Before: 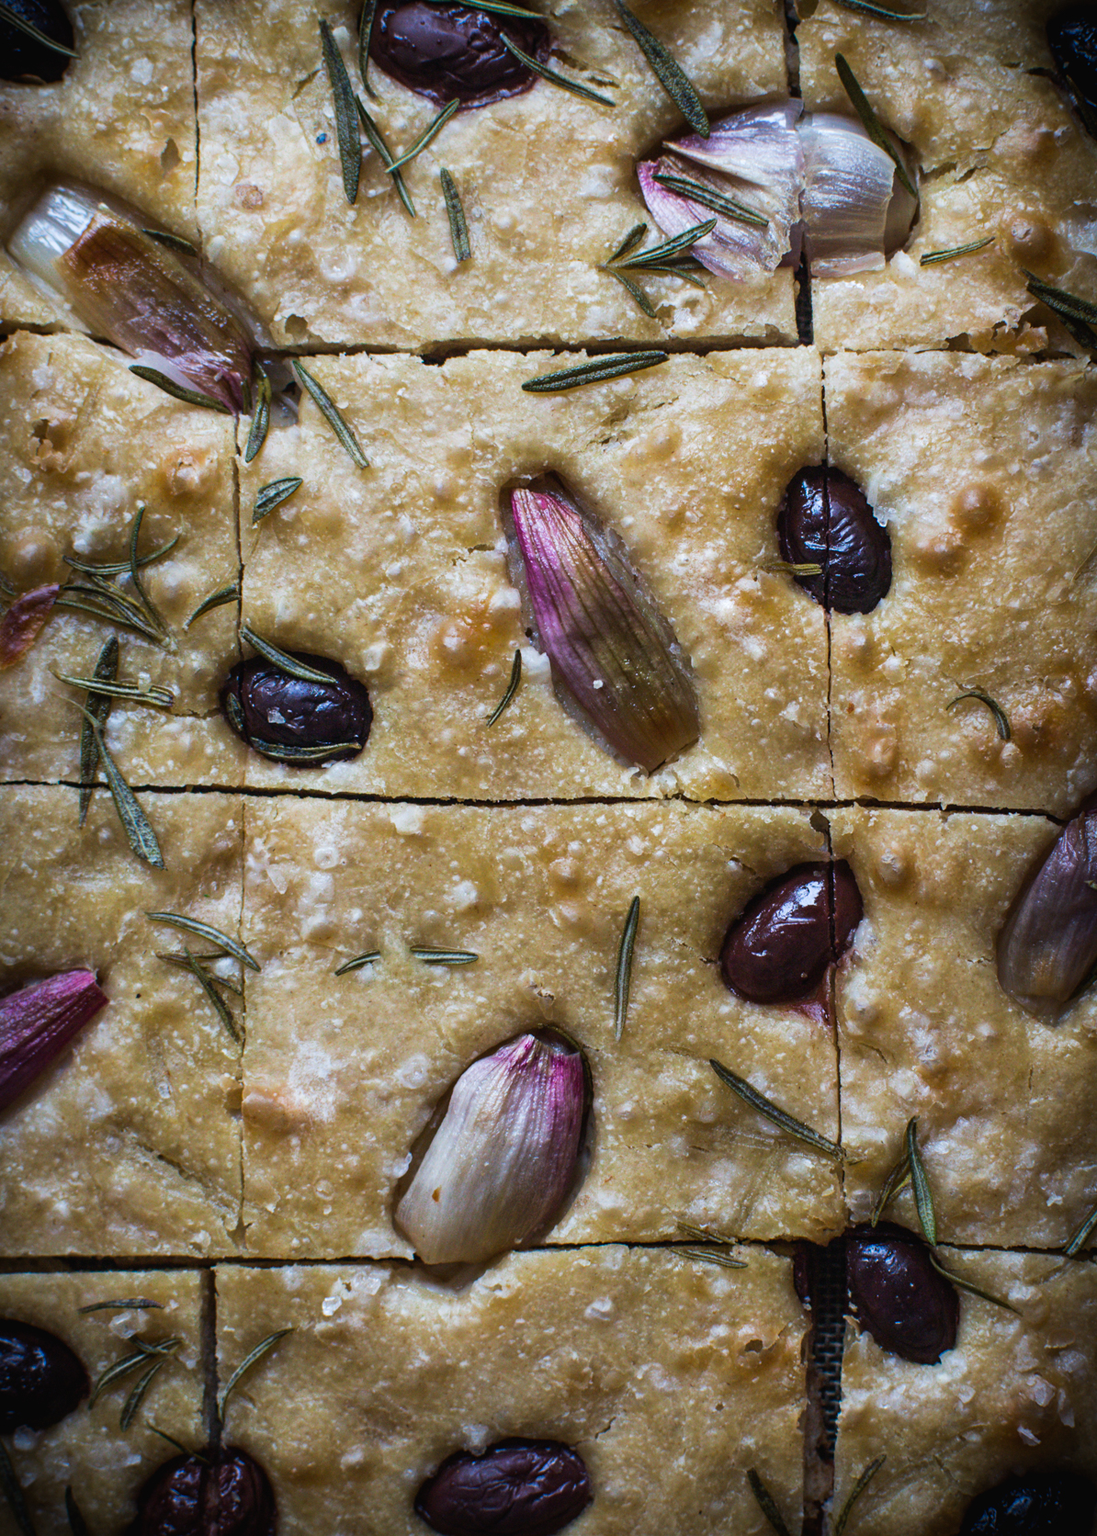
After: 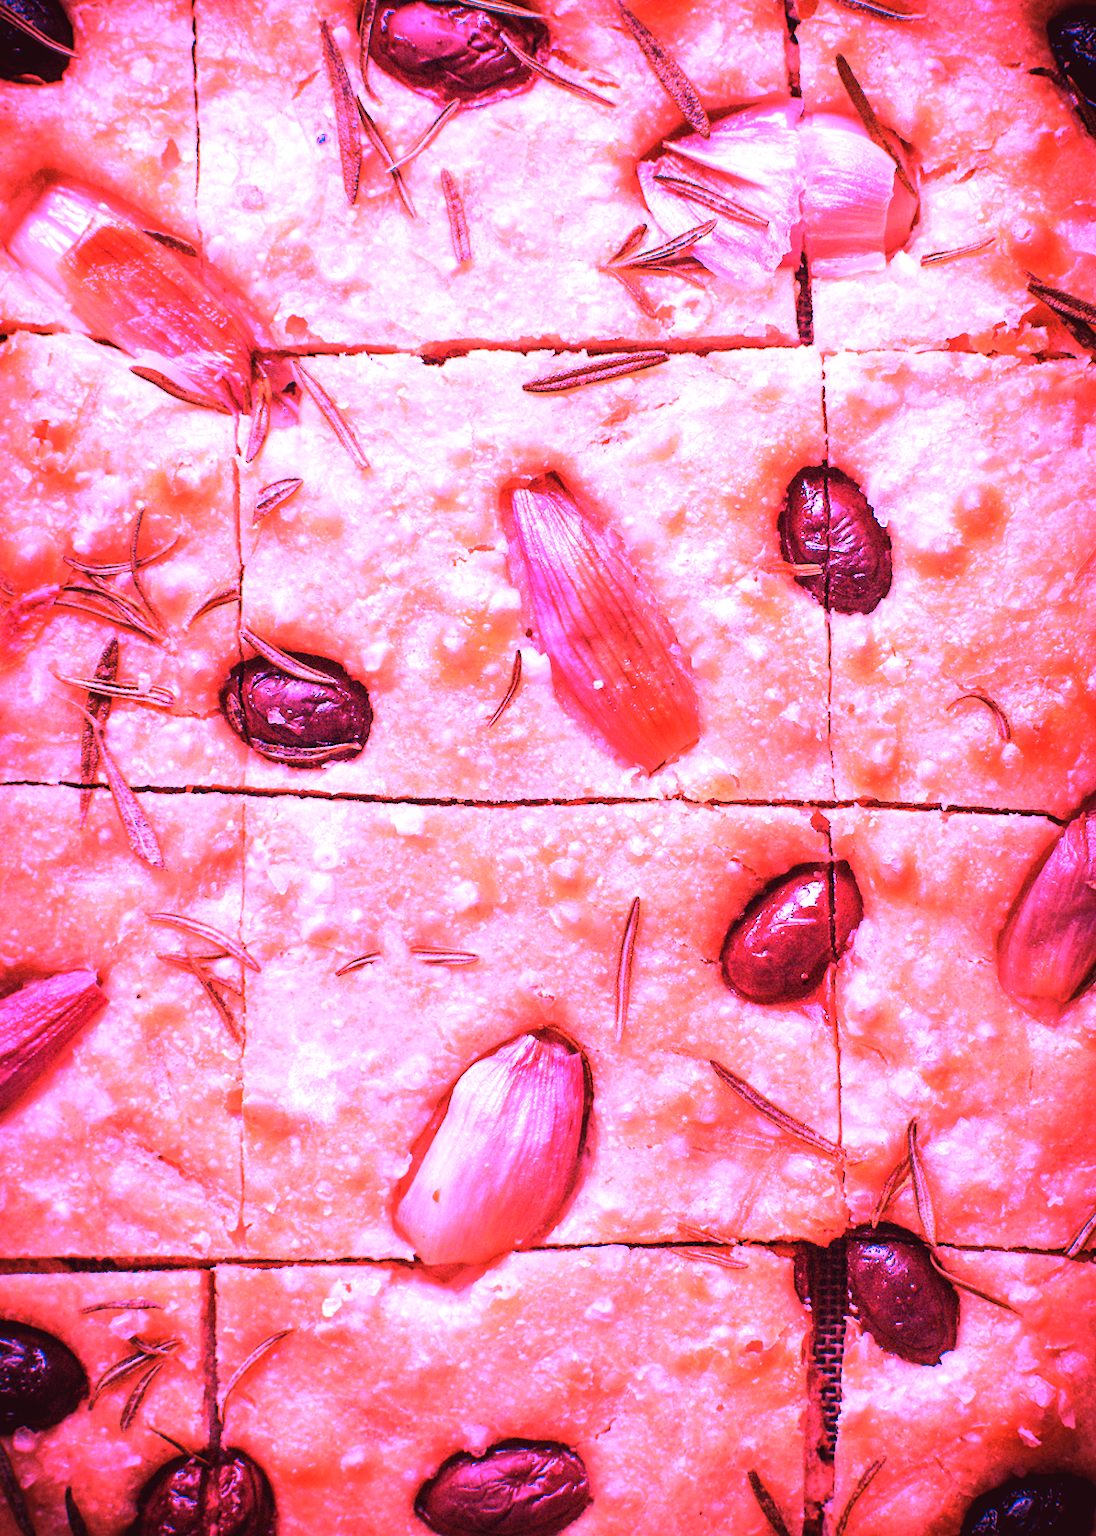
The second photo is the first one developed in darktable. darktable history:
exposure: exposure 0.207 EV, compensate highlight preservation false
white balance: red 4.26, blue 1.802
color correction: highlights a* -4.18, highlights b* -10.81
